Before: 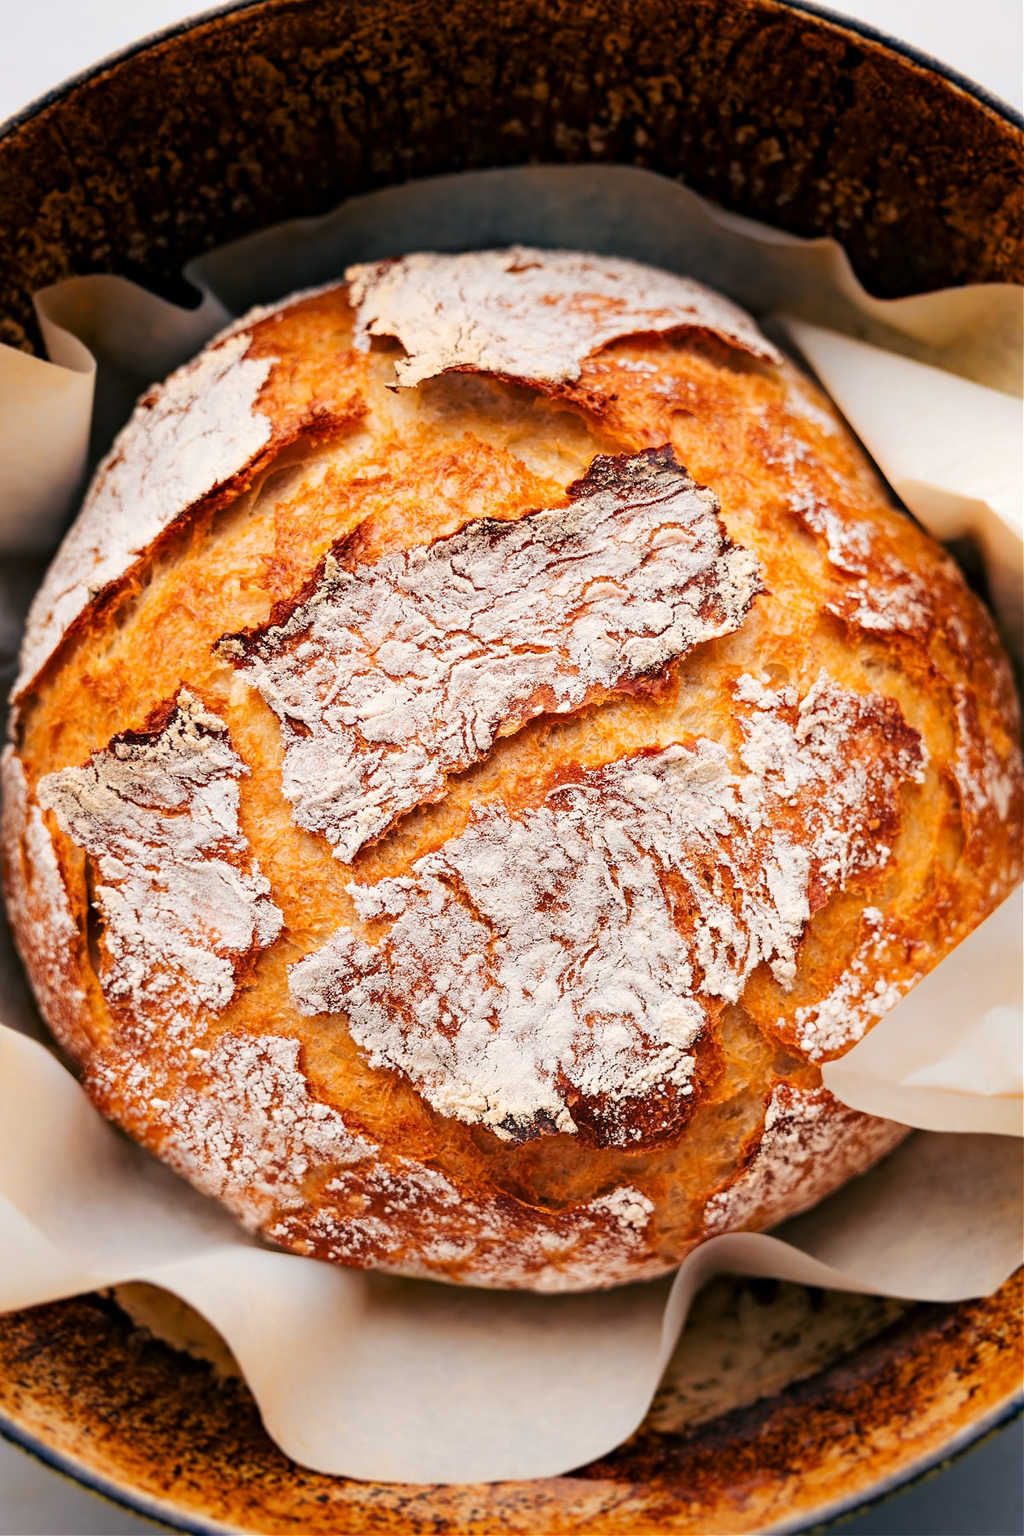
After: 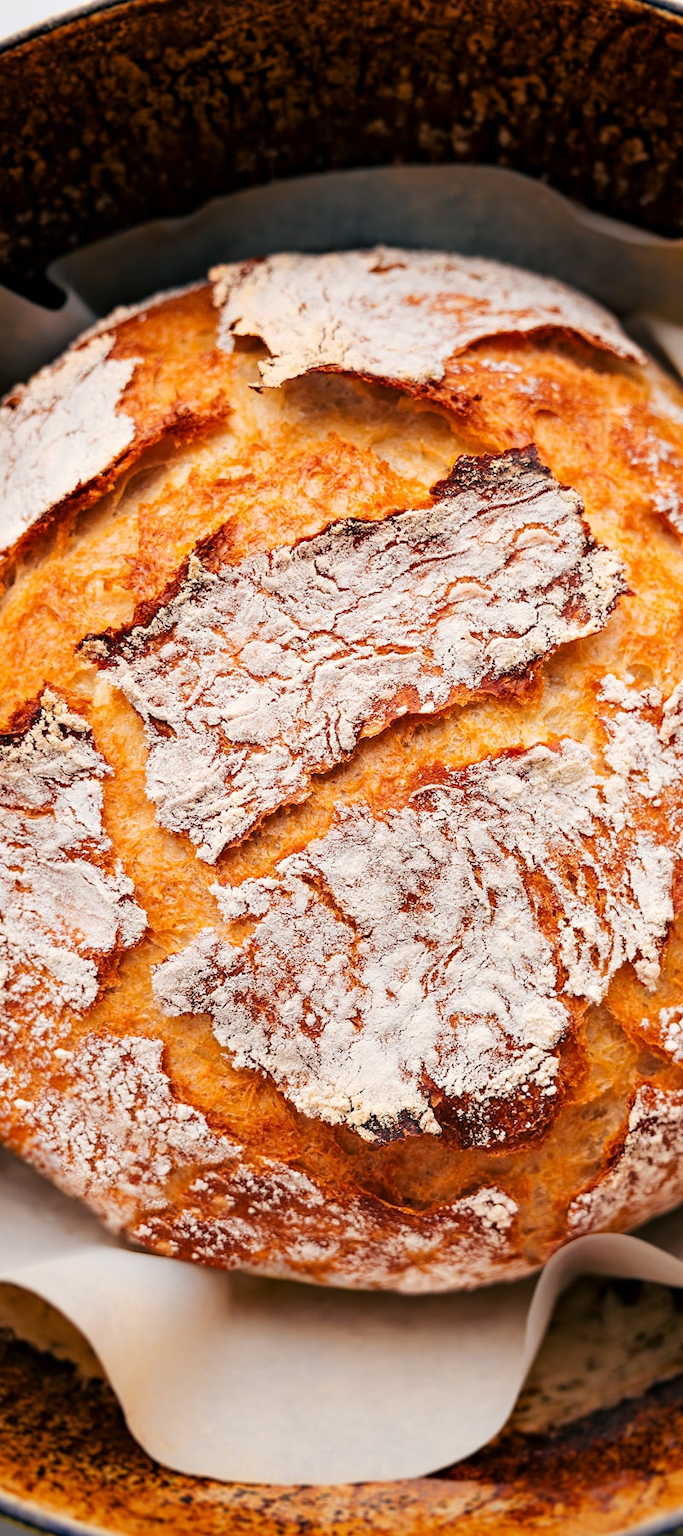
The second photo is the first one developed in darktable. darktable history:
crop and rotate: left 13.39%, right 19.887%
